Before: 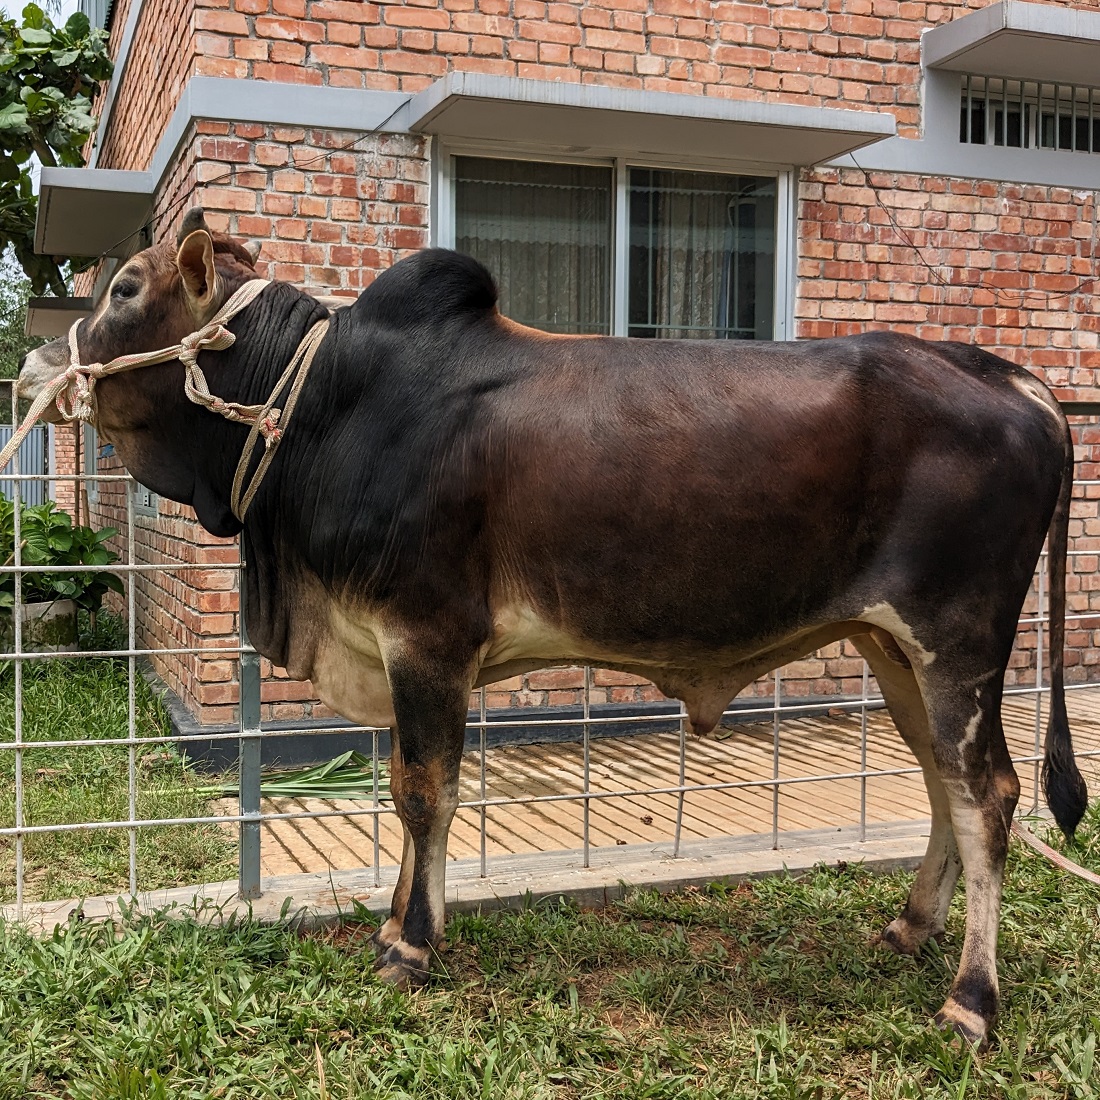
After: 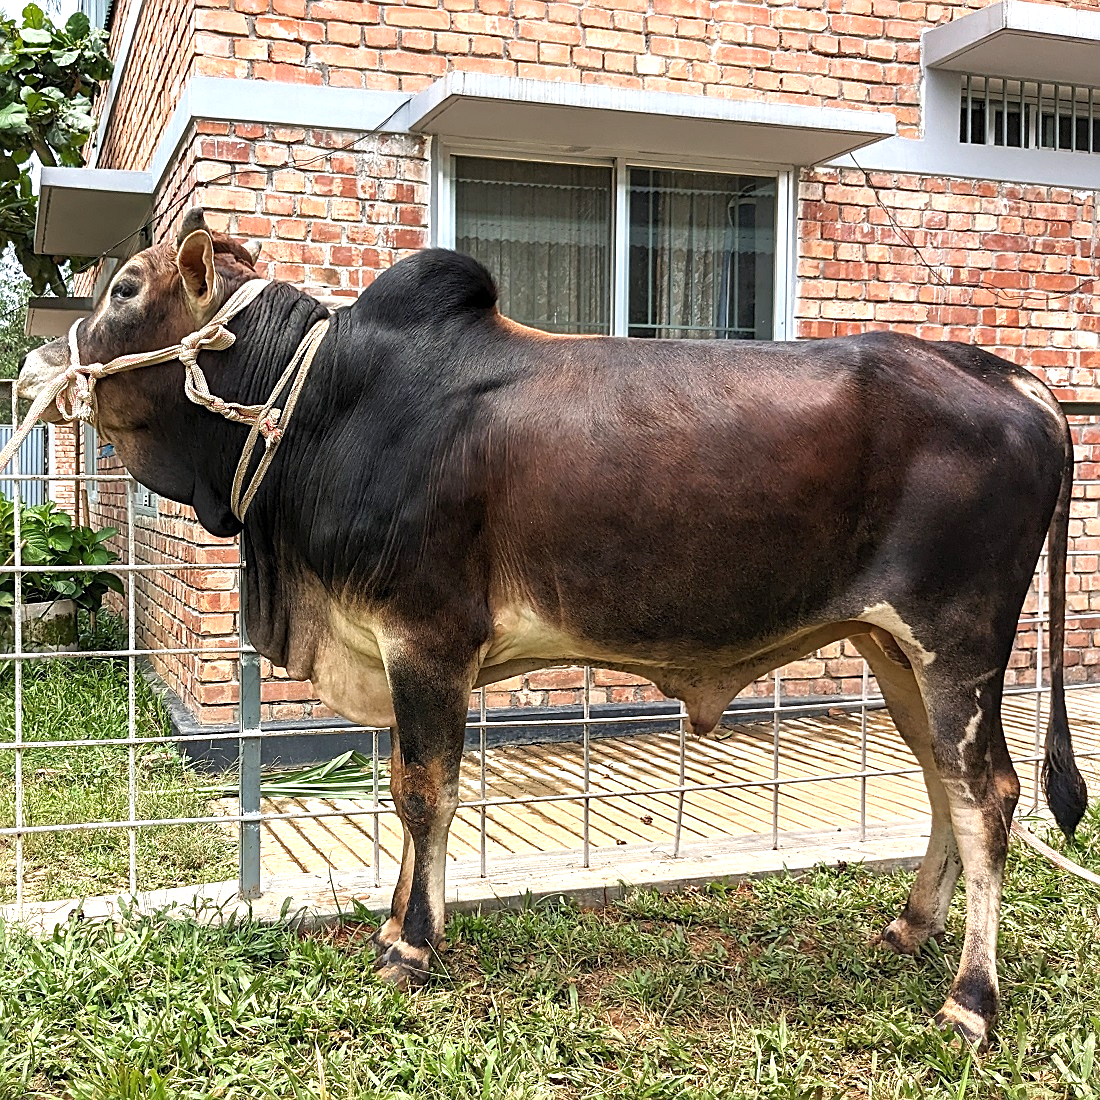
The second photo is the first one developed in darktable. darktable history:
sharpen: on, module defaults
exposure: exposure 0.921 EV, compensate highlight preservation false
white balance: red 0.988, blue 1.017
